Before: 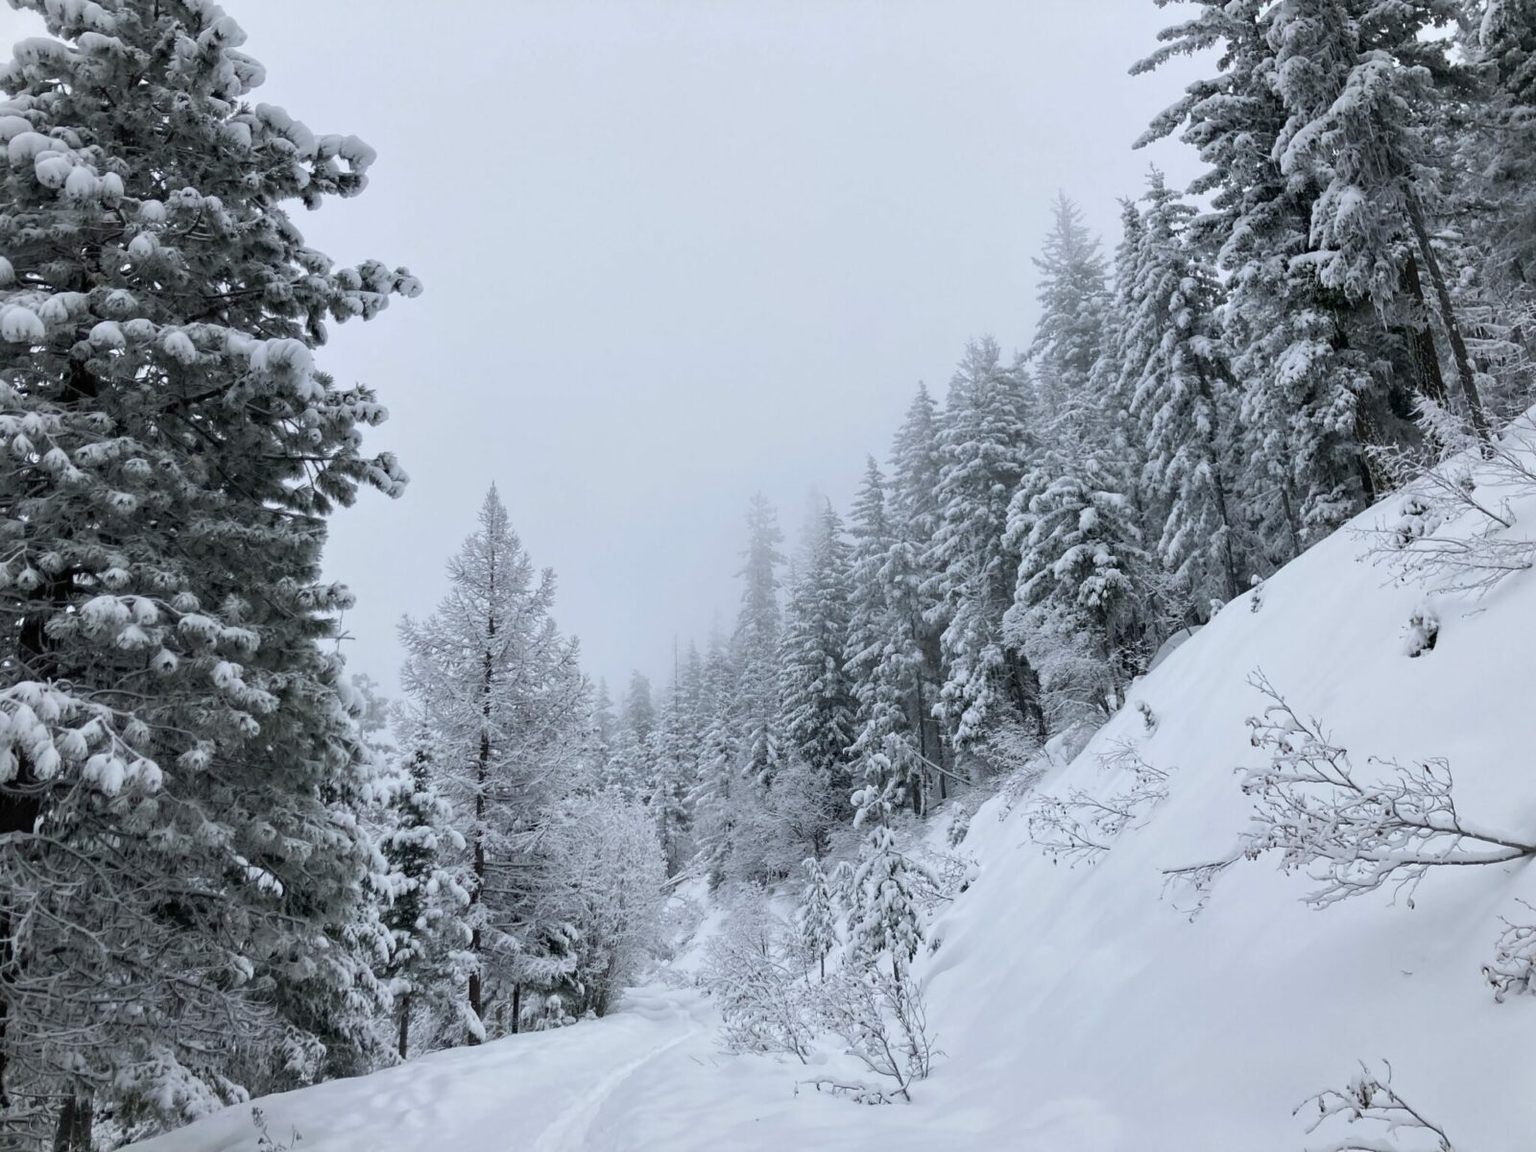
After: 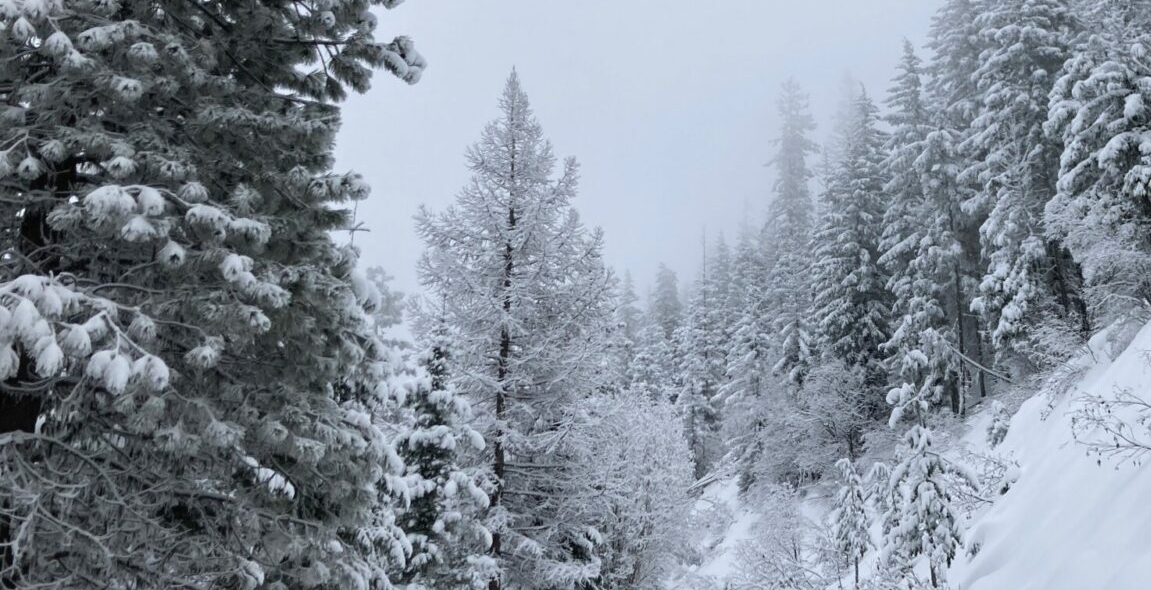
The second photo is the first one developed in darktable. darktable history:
exposure: black level correction -0.001, exposure 0.079 EV, compensate exposure bias true, compensate highlight preservation false
crop: top 36.266%, right 28.059%, bottom 14.496%
